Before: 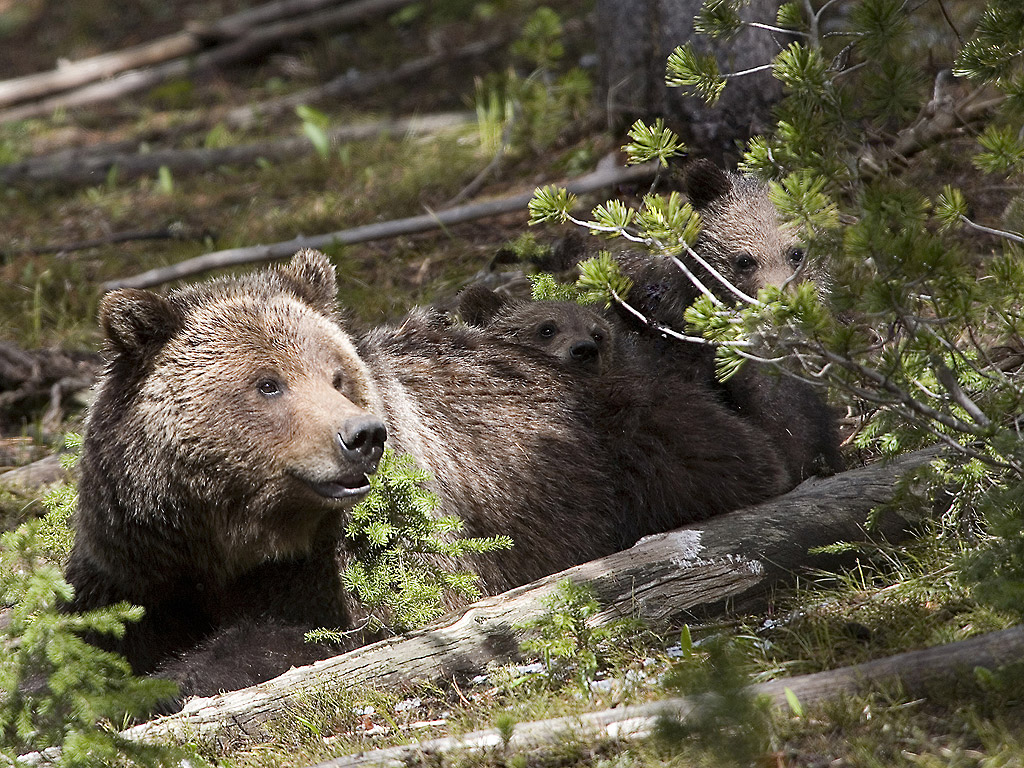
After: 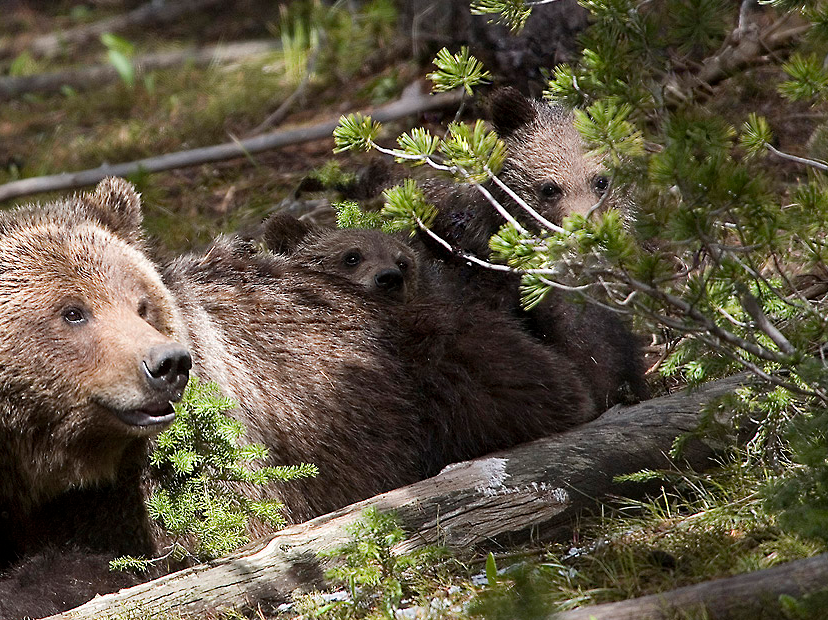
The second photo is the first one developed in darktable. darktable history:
crop: left 19.115%, top 9.45%, right 0%, bottom 9.793%
